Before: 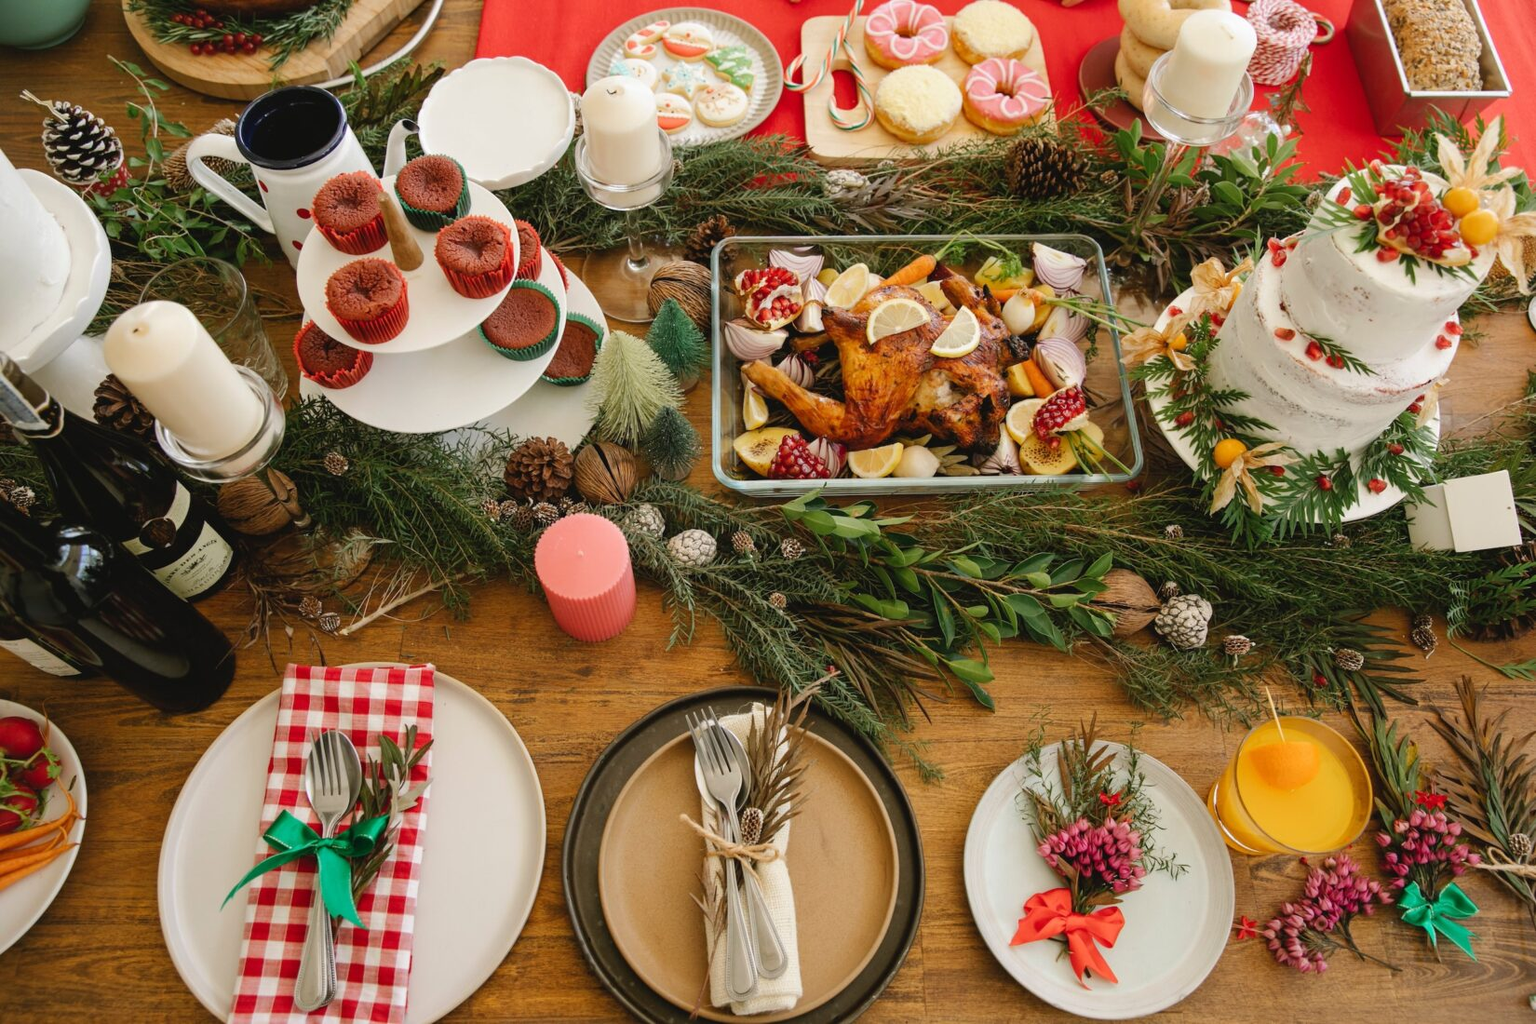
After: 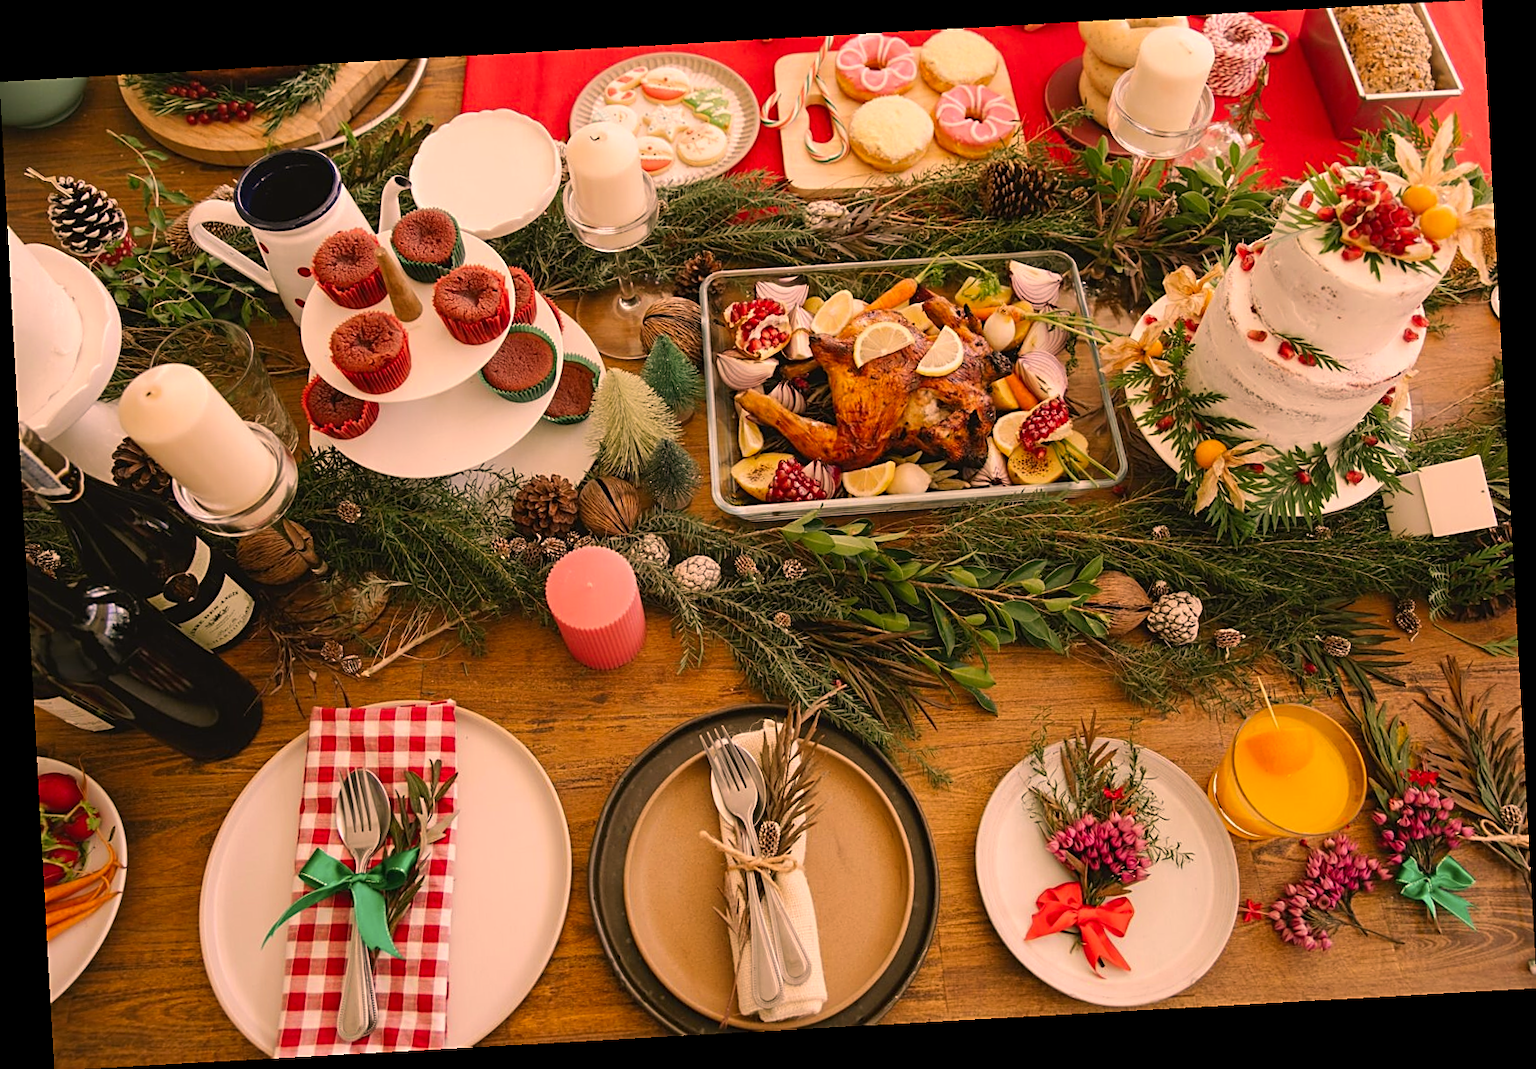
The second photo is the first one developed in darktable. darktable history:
color correction: highlights a* 21.16, highlights b* 19.61
rotate and perspective: rotation -3.18°, automatic cropping off
sharpen: on, module defaults
